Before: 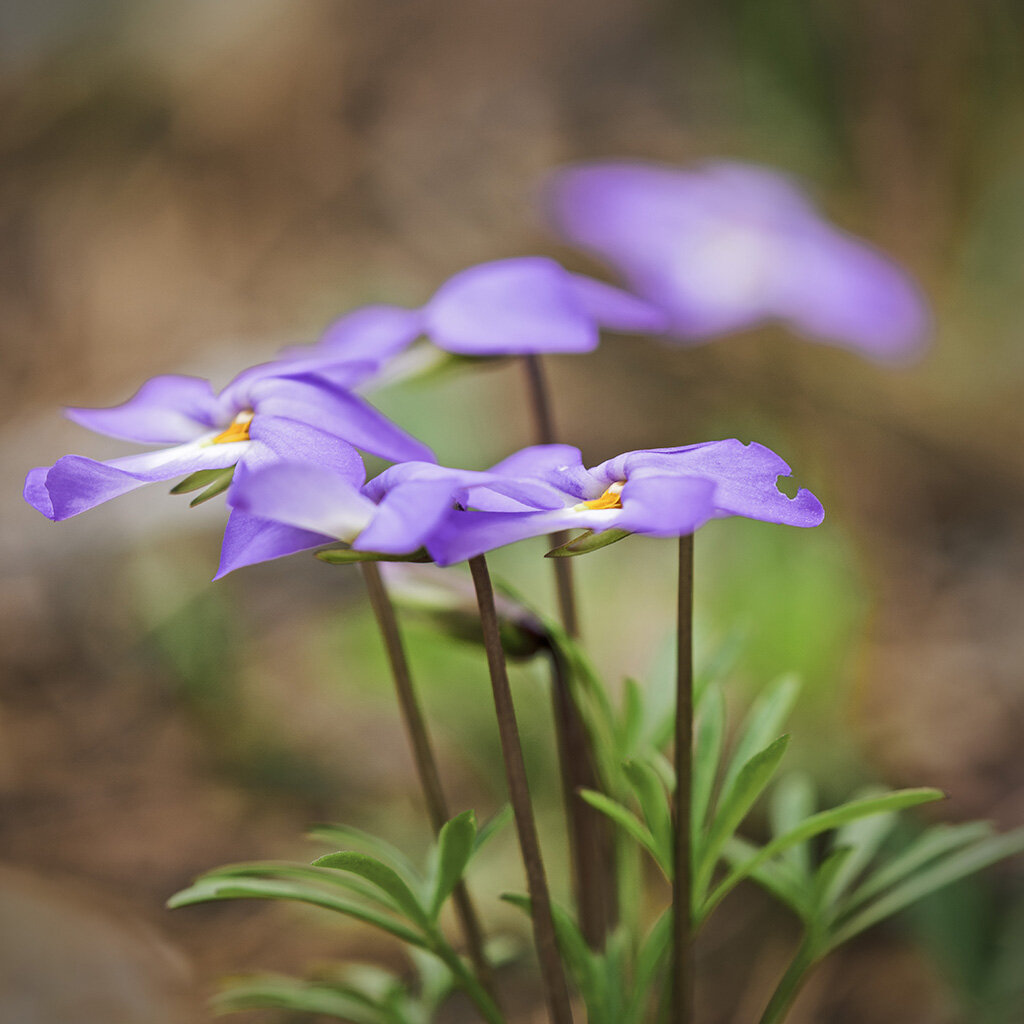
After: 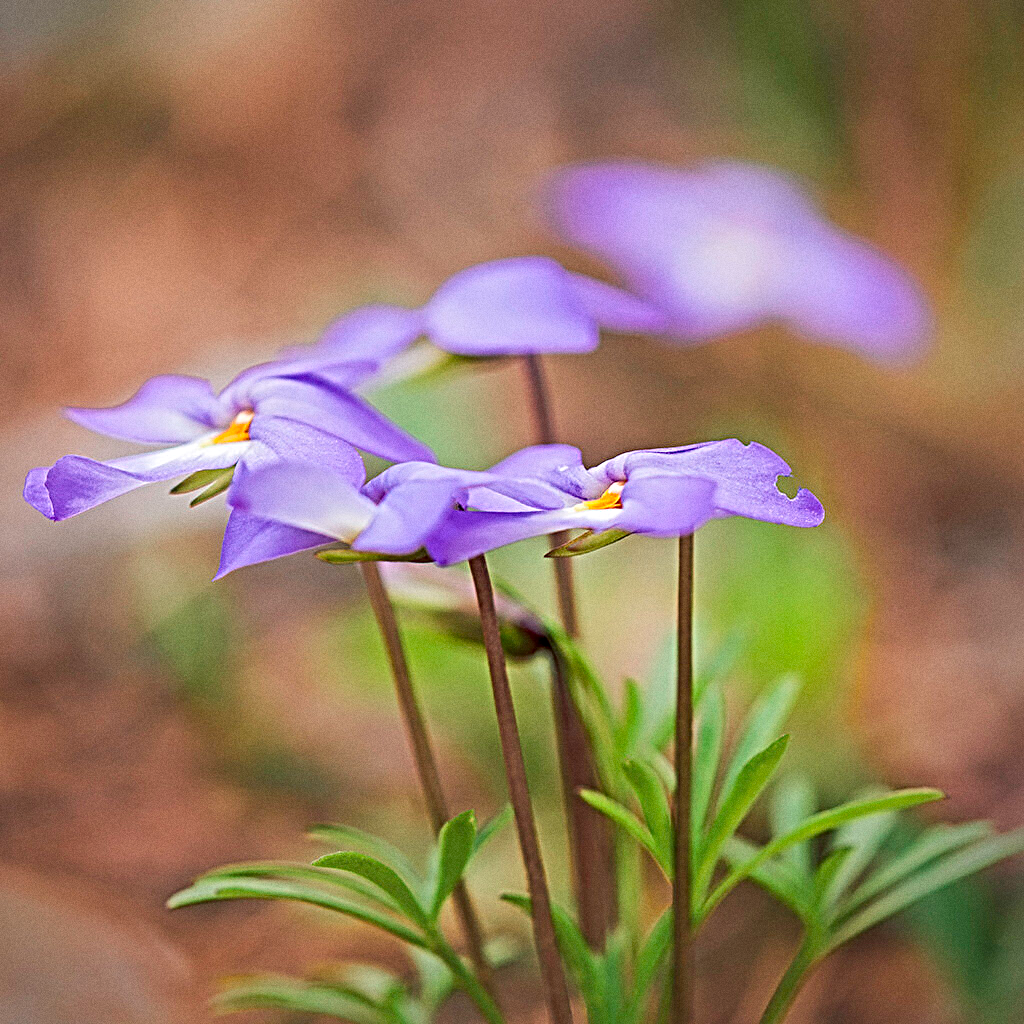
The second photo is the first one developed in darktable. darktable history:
grain: coarseness 0.09 ISO
sharpen: radius 3.69, amount 0.928
